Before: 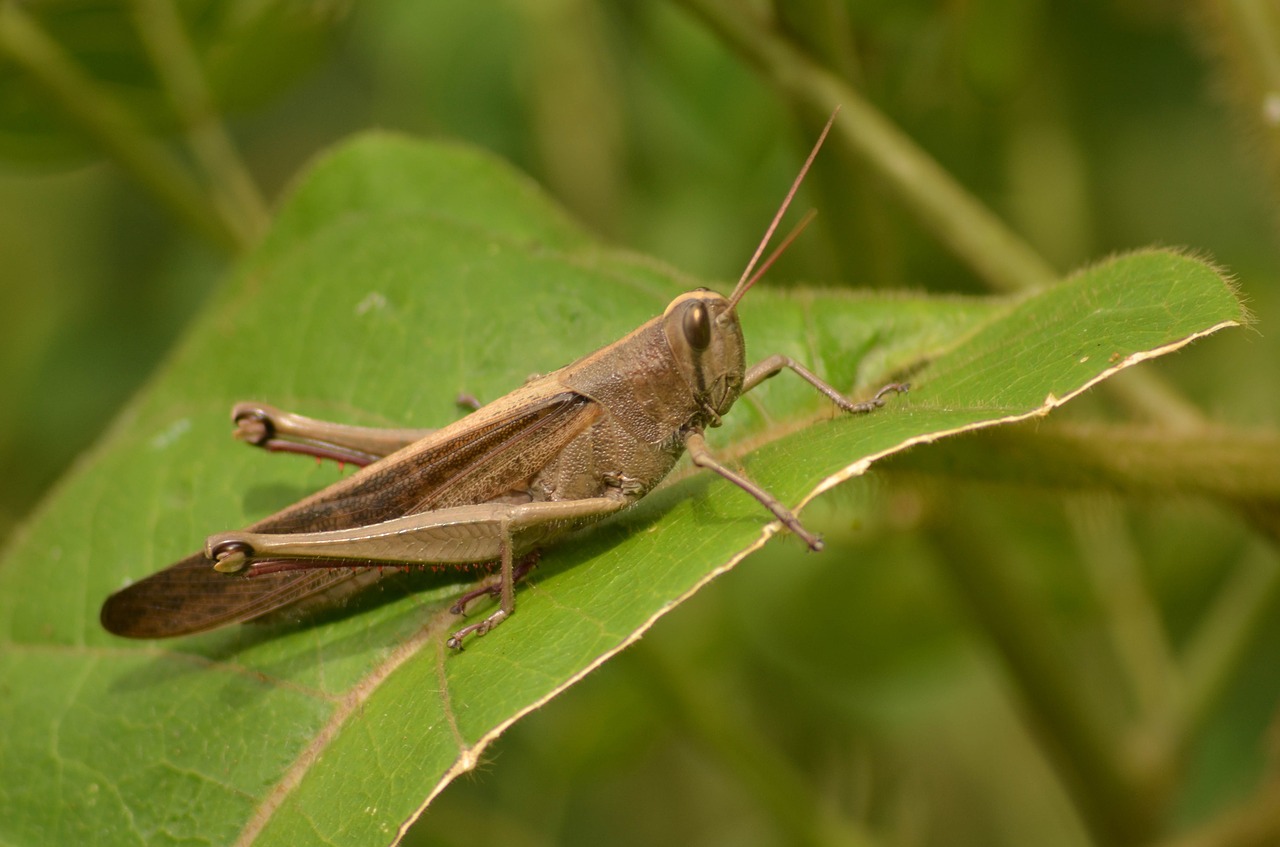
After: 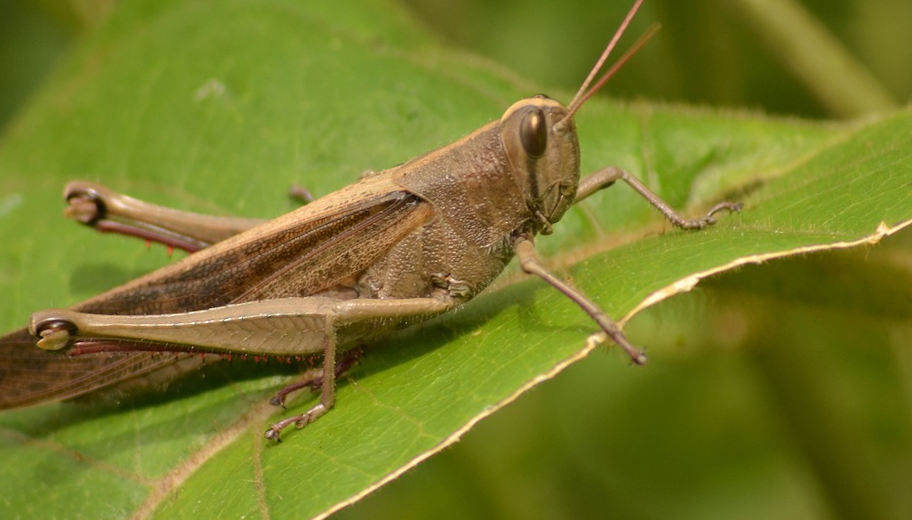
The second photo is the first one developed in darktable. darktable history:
crop and rotate: angle -3.52°, left 9.909%, top 20.865%, right 12.308%, bottom 12.039%
